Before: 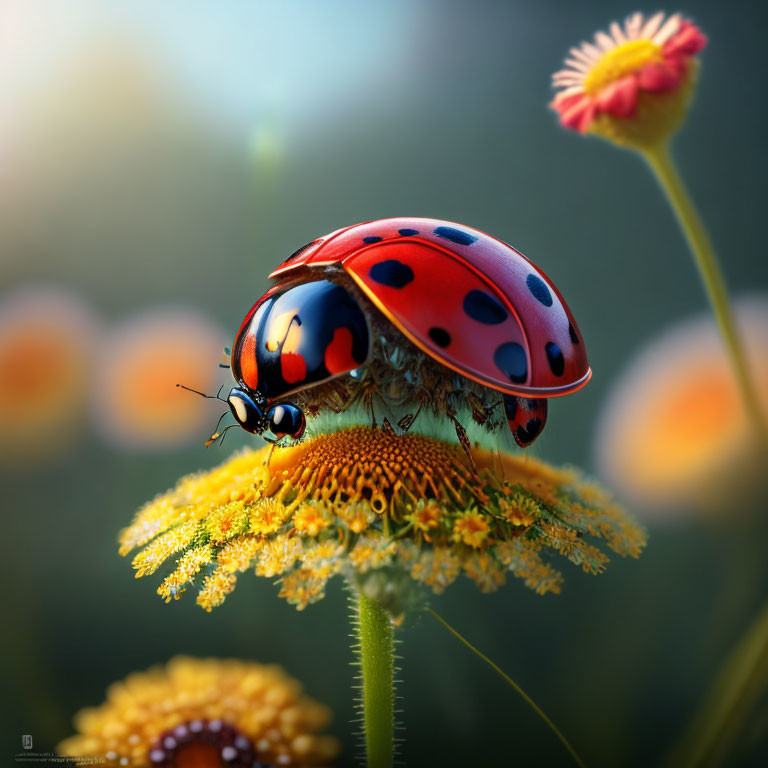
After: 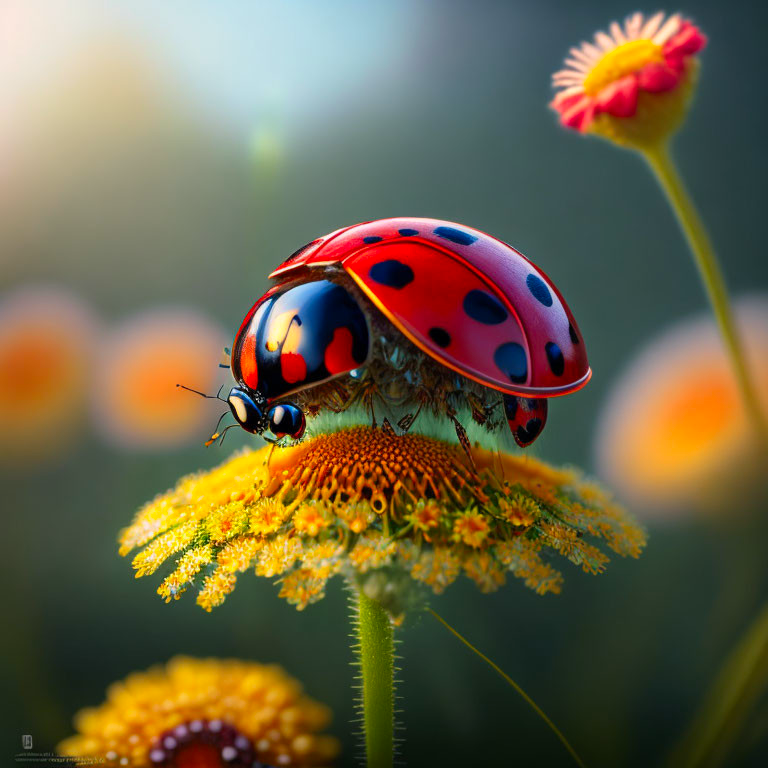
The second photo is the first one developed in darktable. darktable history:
color correction: highlights a* 3.18, highlights b* 2.02, saturation 1.2
